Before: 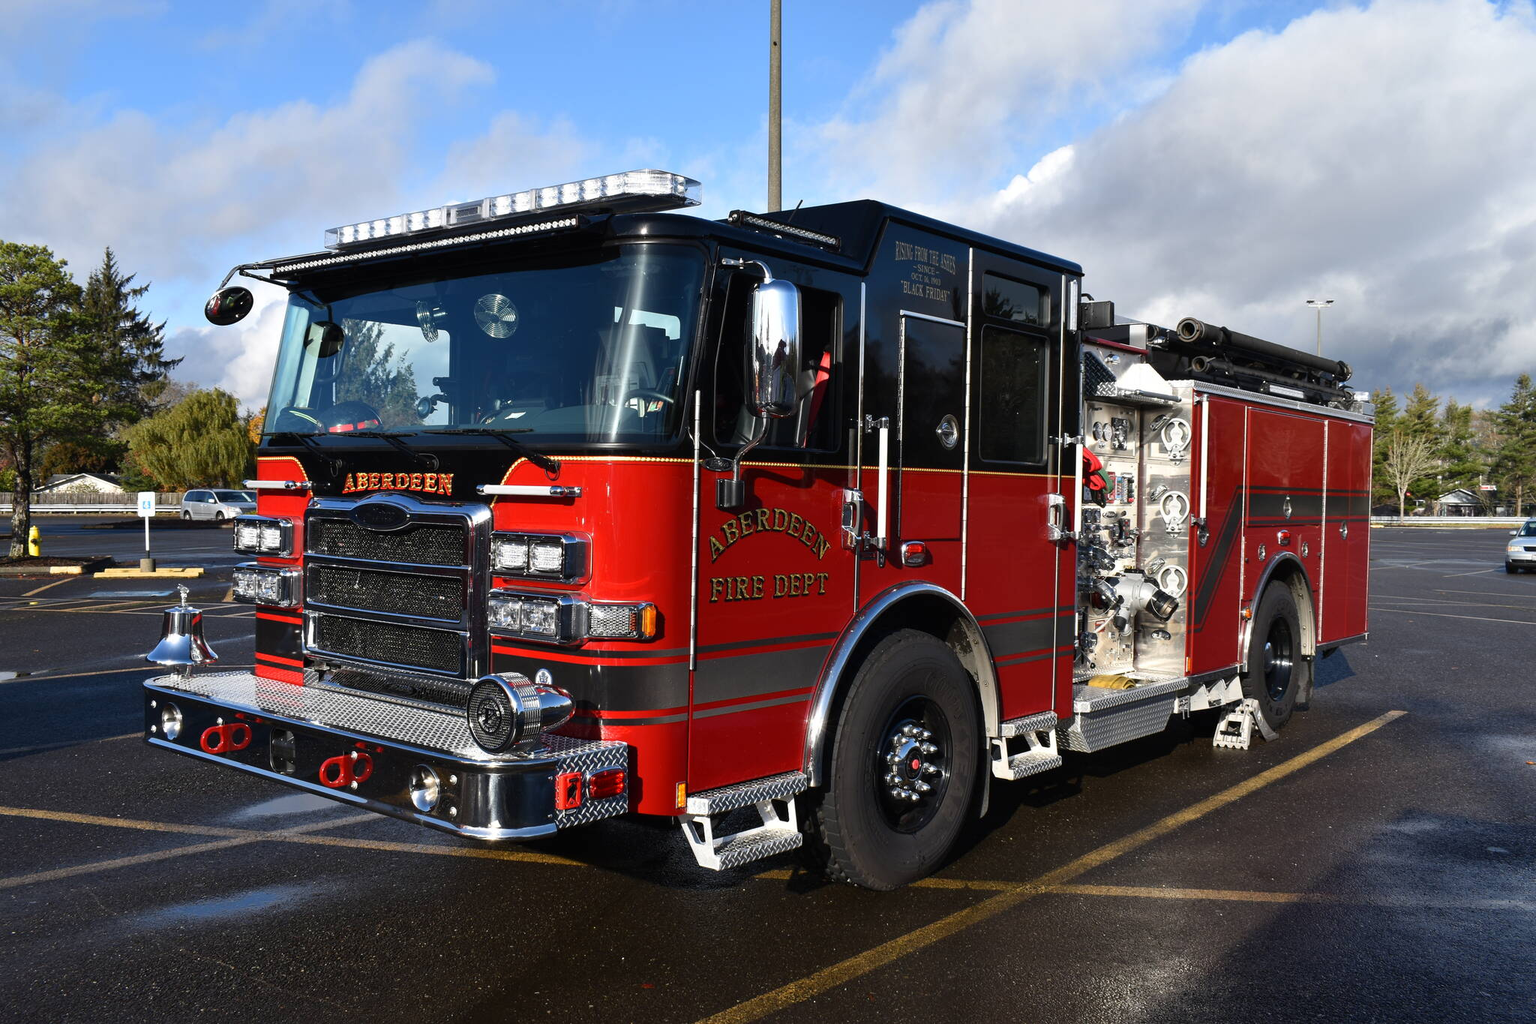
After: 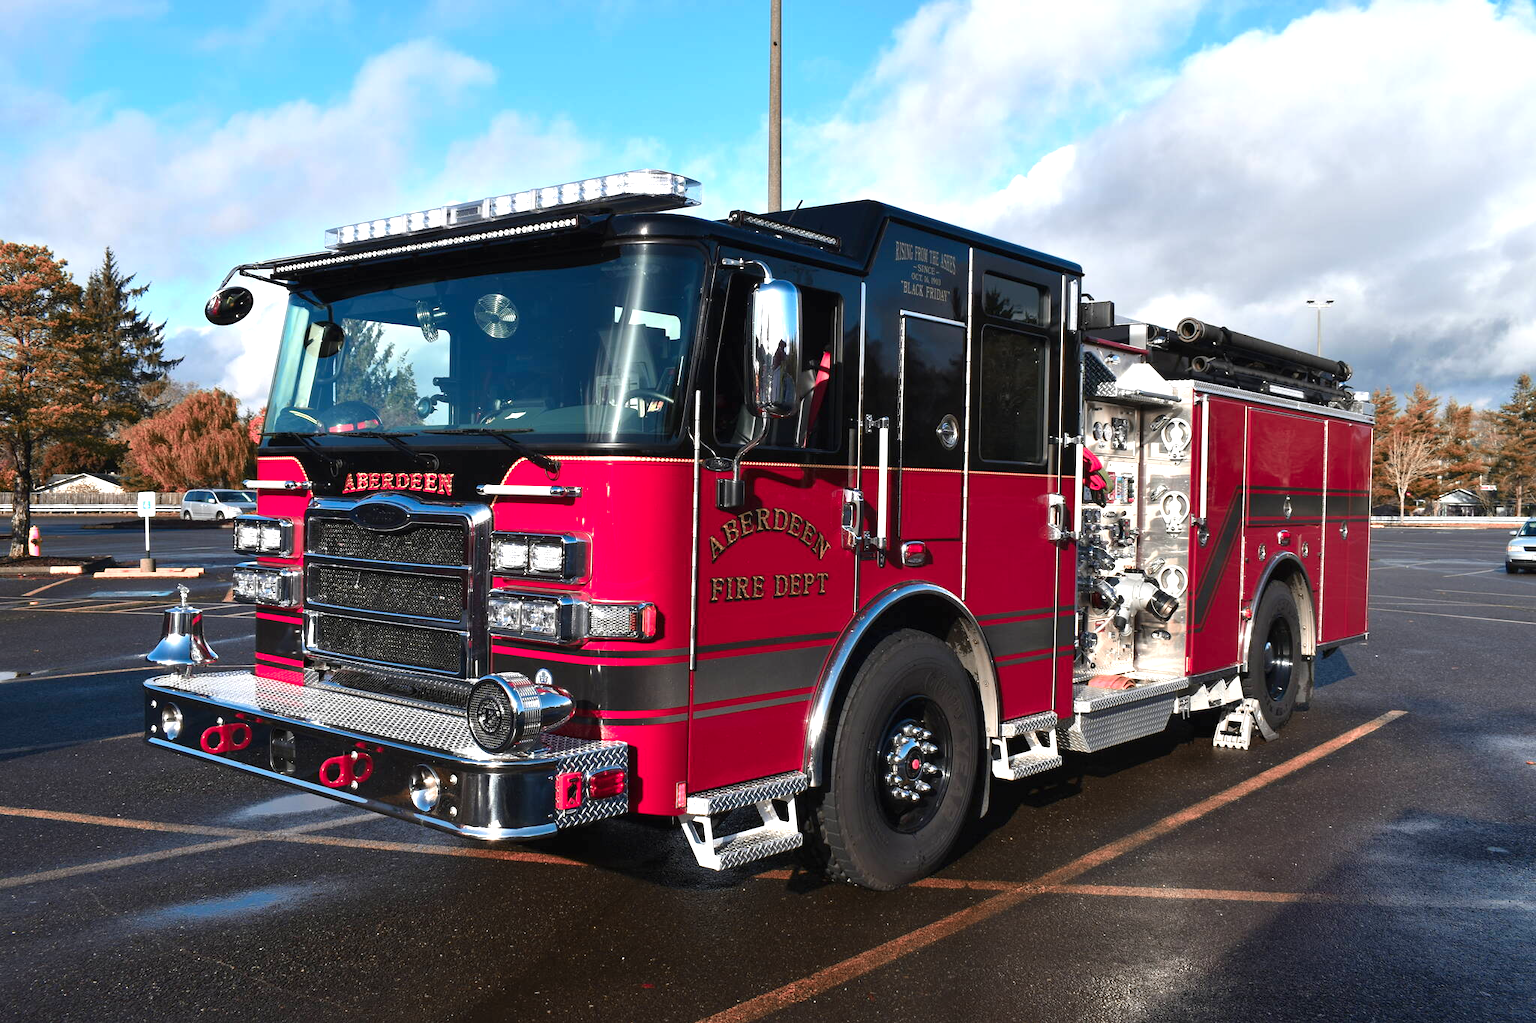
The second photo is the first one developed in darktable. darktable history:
exposure: black level correction 0, exposure 0.5 EV, compensate highlight preservation false
color zones: curves: ch2 [(0, 0.488) (0.143, 0.417) (0.286, 0.212) (0.429, 0.179) (0.571, 0.154) (0.714, 0.415) (0.857, 0.495) (1, 0.488)]
